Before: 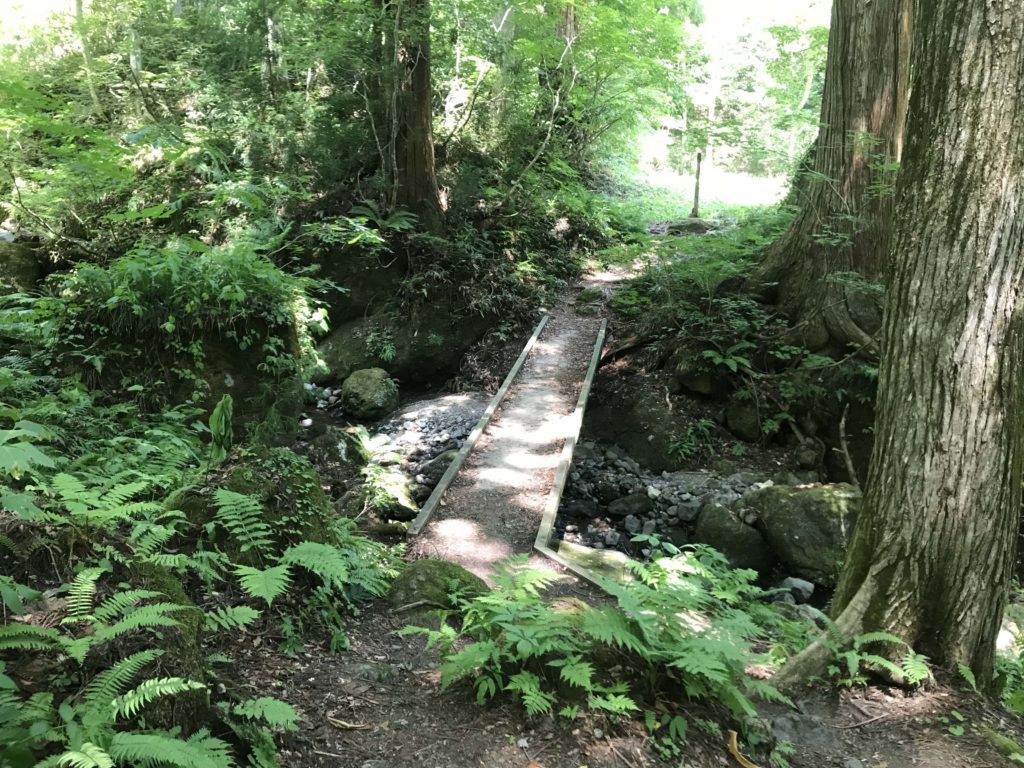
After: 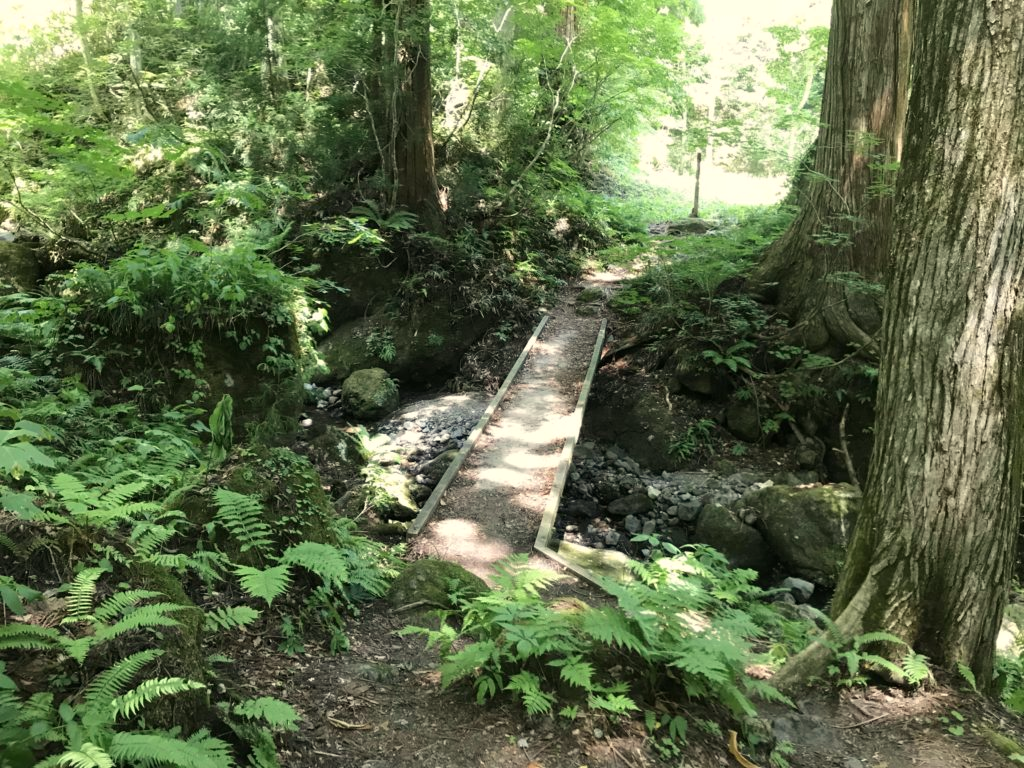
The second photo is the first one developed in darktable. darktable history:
white balance: red 1.029, blue 0.92
